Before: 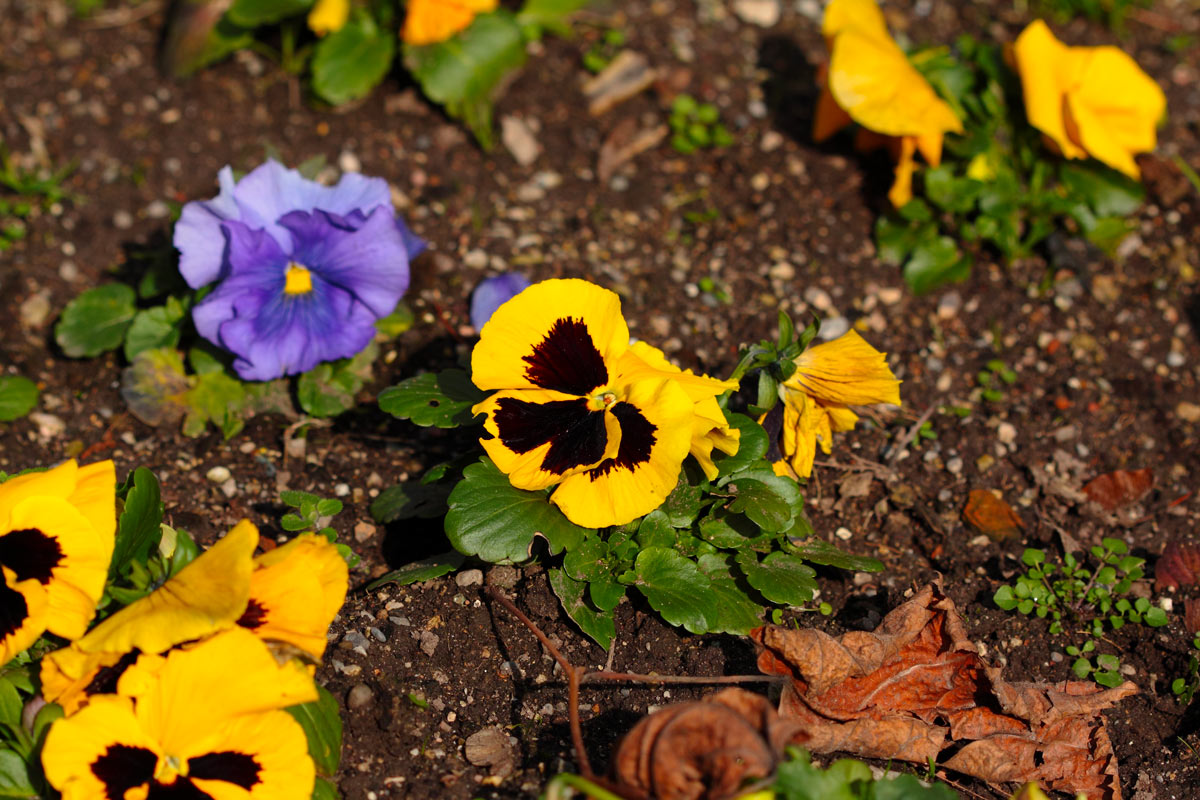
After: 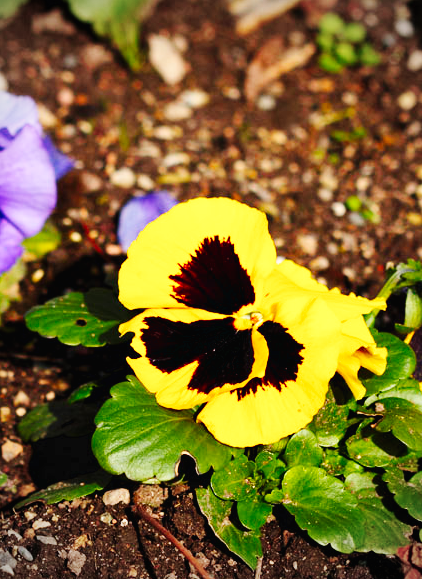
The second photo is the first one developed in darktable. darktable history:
vignetting: unbound false
base curve: curves: ch0 [(0, 0.003) (0.001, 0.002) (0.006, 0.004) (0.02, 0.022) (0.048, 0.086) (0.094, 0.234) (0.162, 0.431) (0.258, 0.629) (0.385, 0.8) (0.548, 0.918) (0.751, 0.988) (1, 1)], preserve colors none
crop and rotate: left 29.476%, top 10.214%, right 35.32%, bottom 17.333%
